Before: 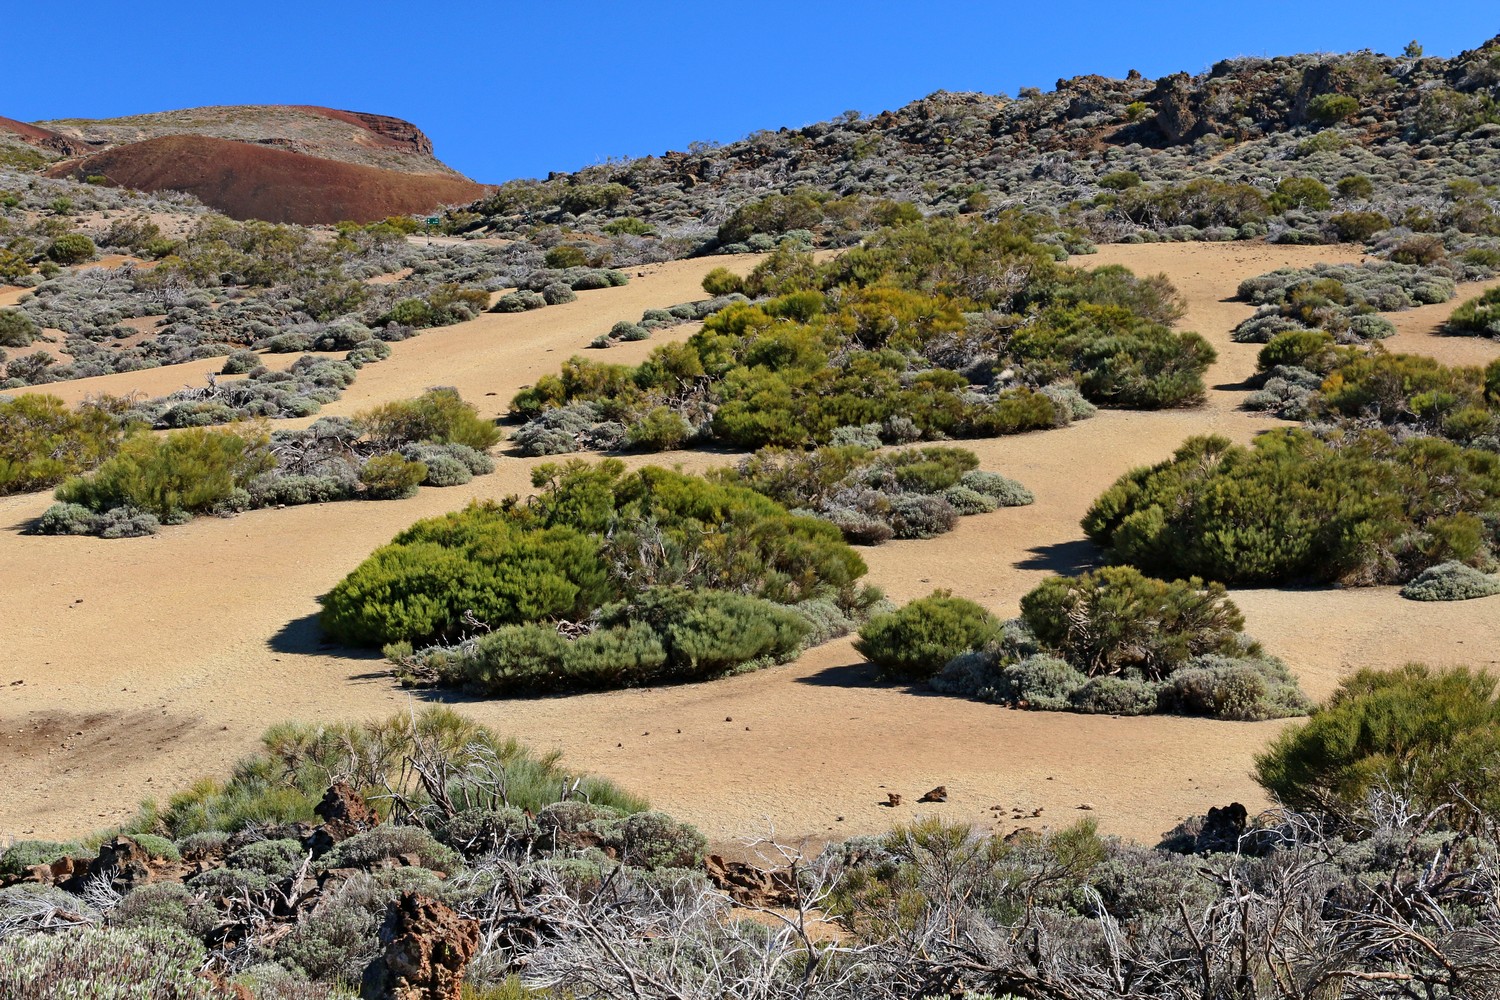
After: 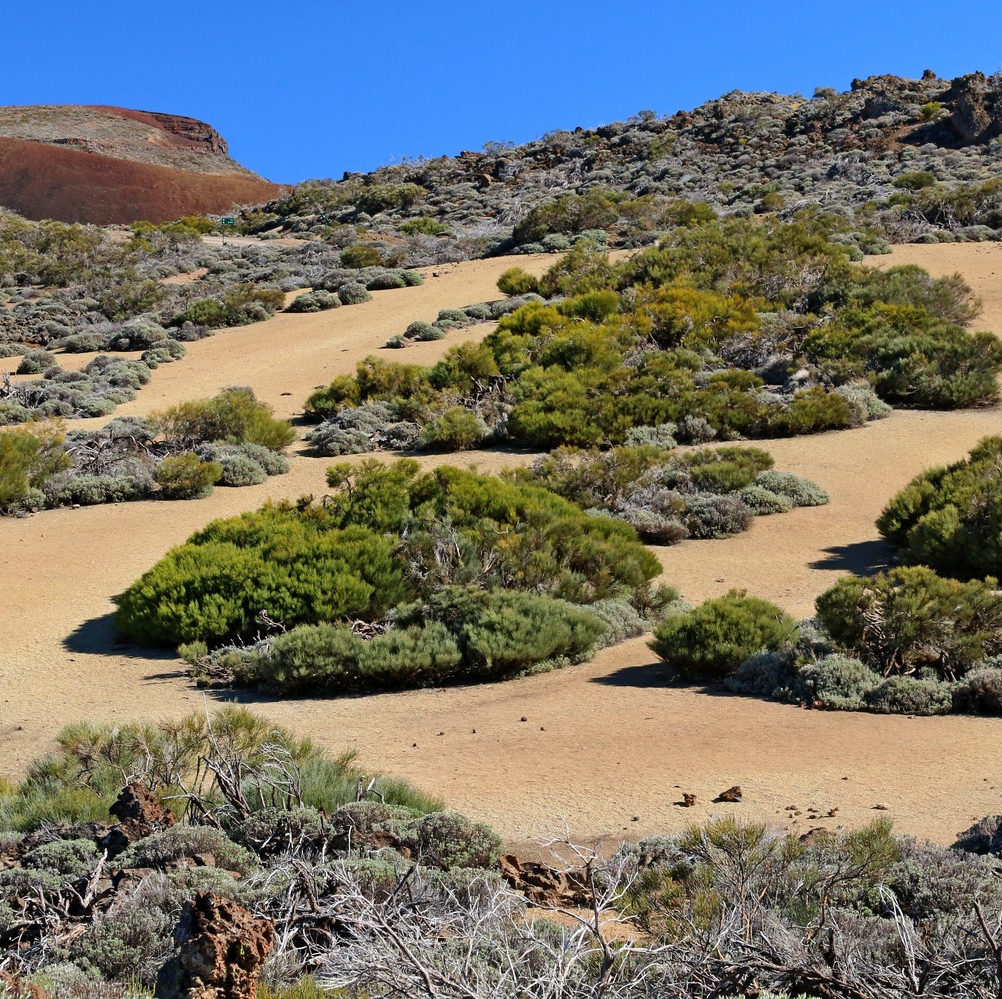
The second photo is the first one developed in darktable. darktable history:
crop and rotate: left 13.705%, right 19.454%
levels: black 0.012%
